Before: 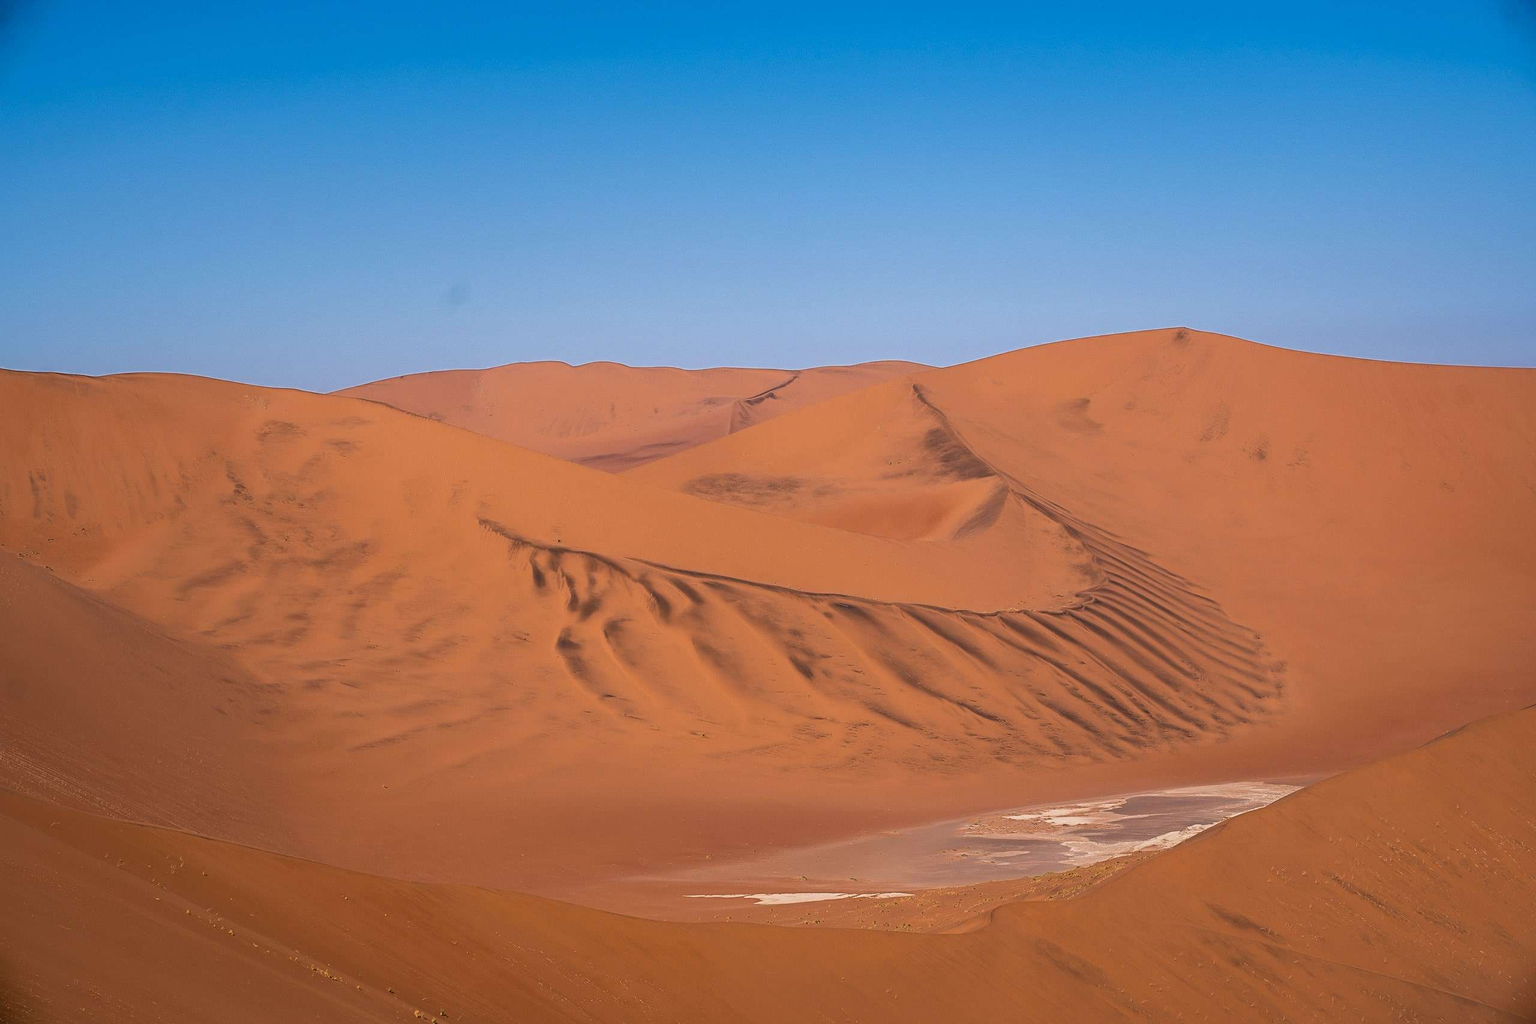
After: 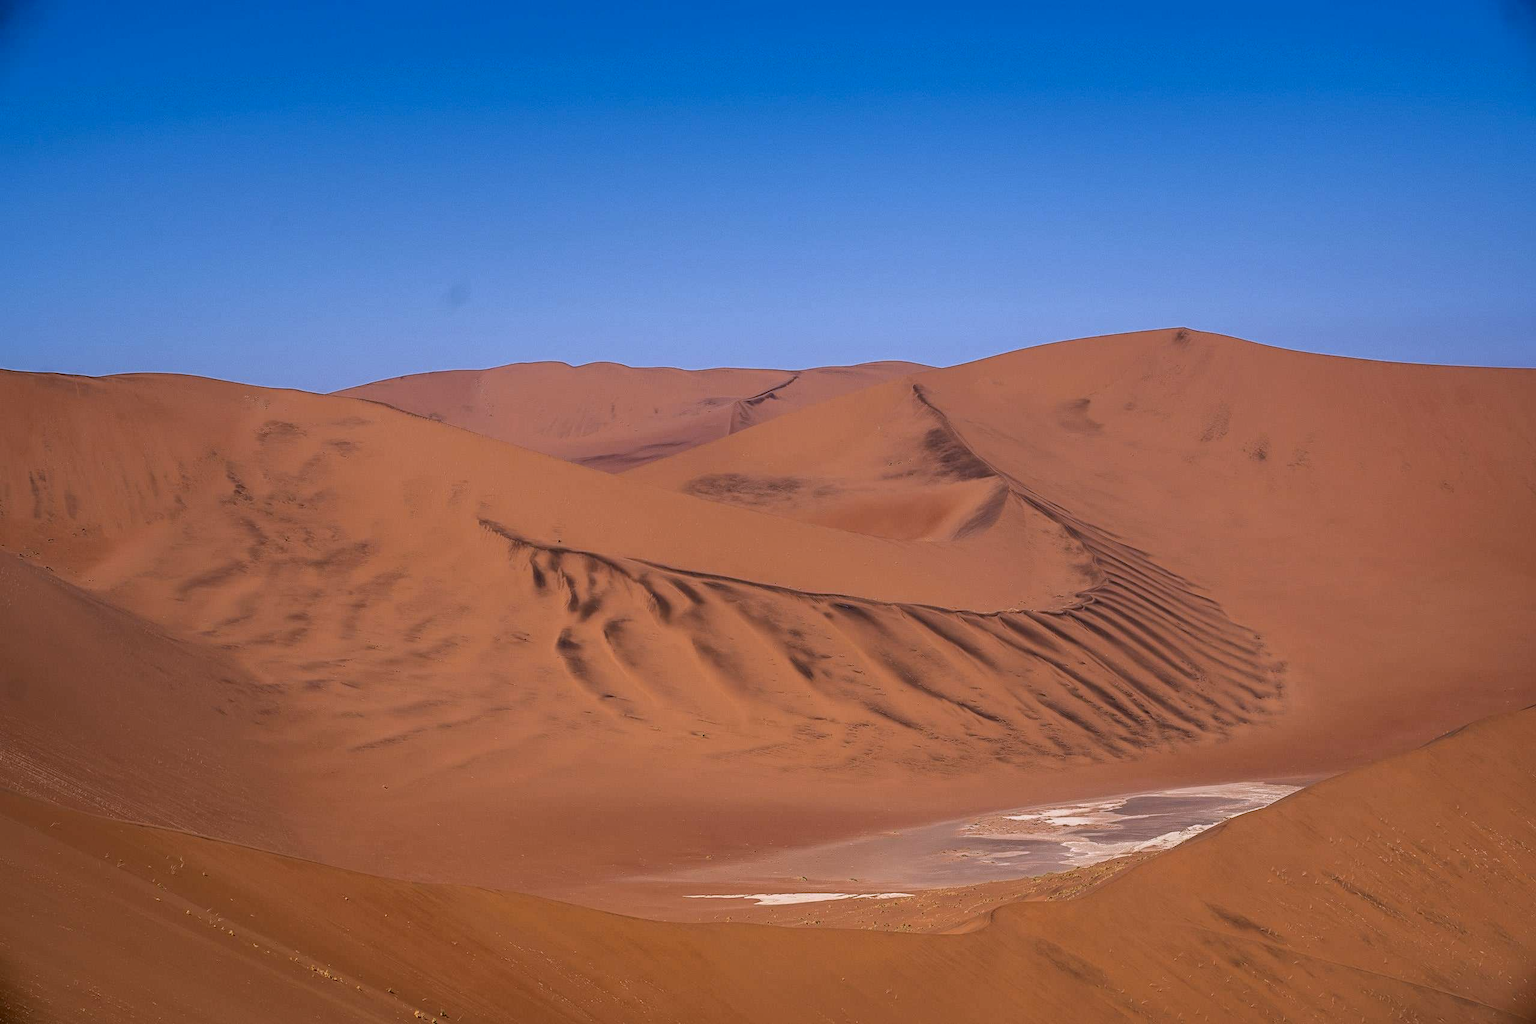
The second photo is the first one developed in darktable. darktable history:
local contrast: detail 130%
graduated density: hue 238.83°, saturation 50%
white balance: red 0.967, blue 1.049
